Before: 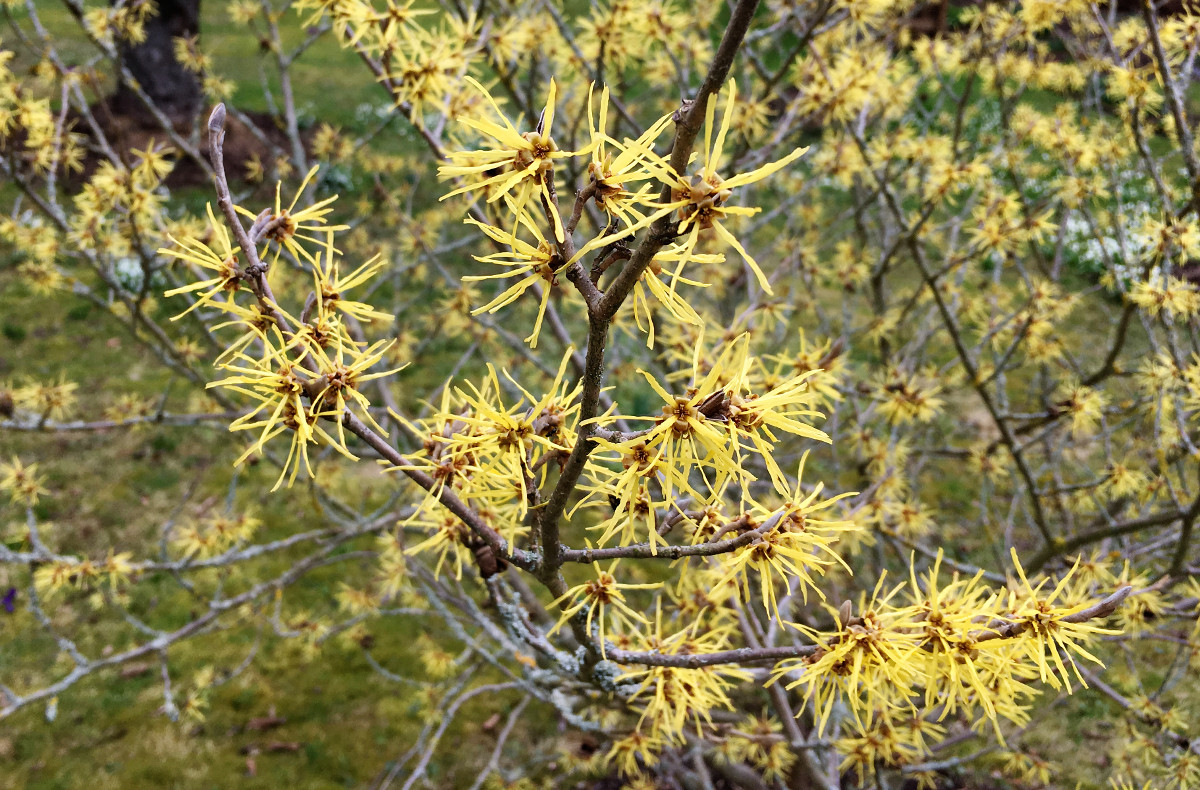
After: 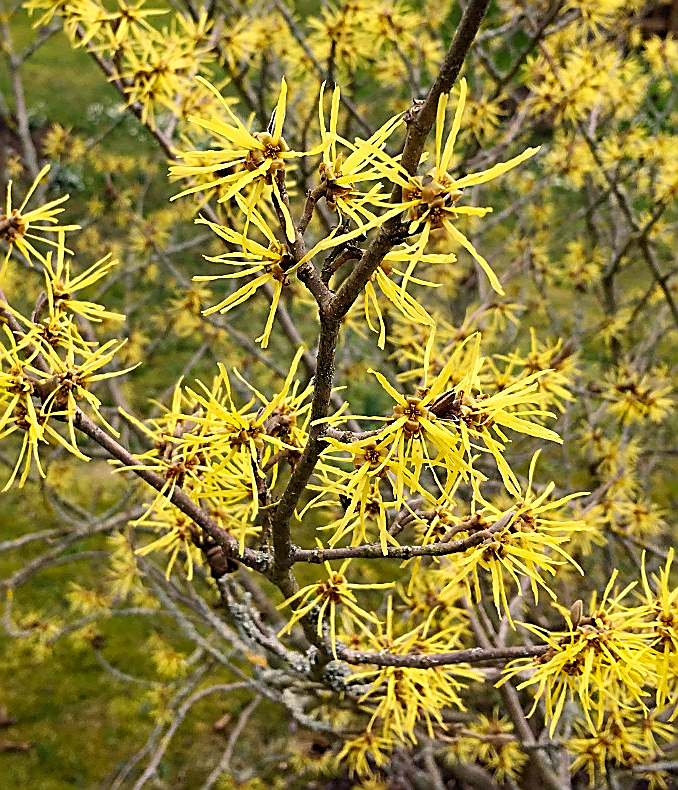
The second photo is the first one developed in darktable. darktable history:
sharpen: radius 1.668, amount 1.302
crop and rotate: left 22.428%, right 21.009%
color correction: highlights a* 2.34, highlights b* 22.66
